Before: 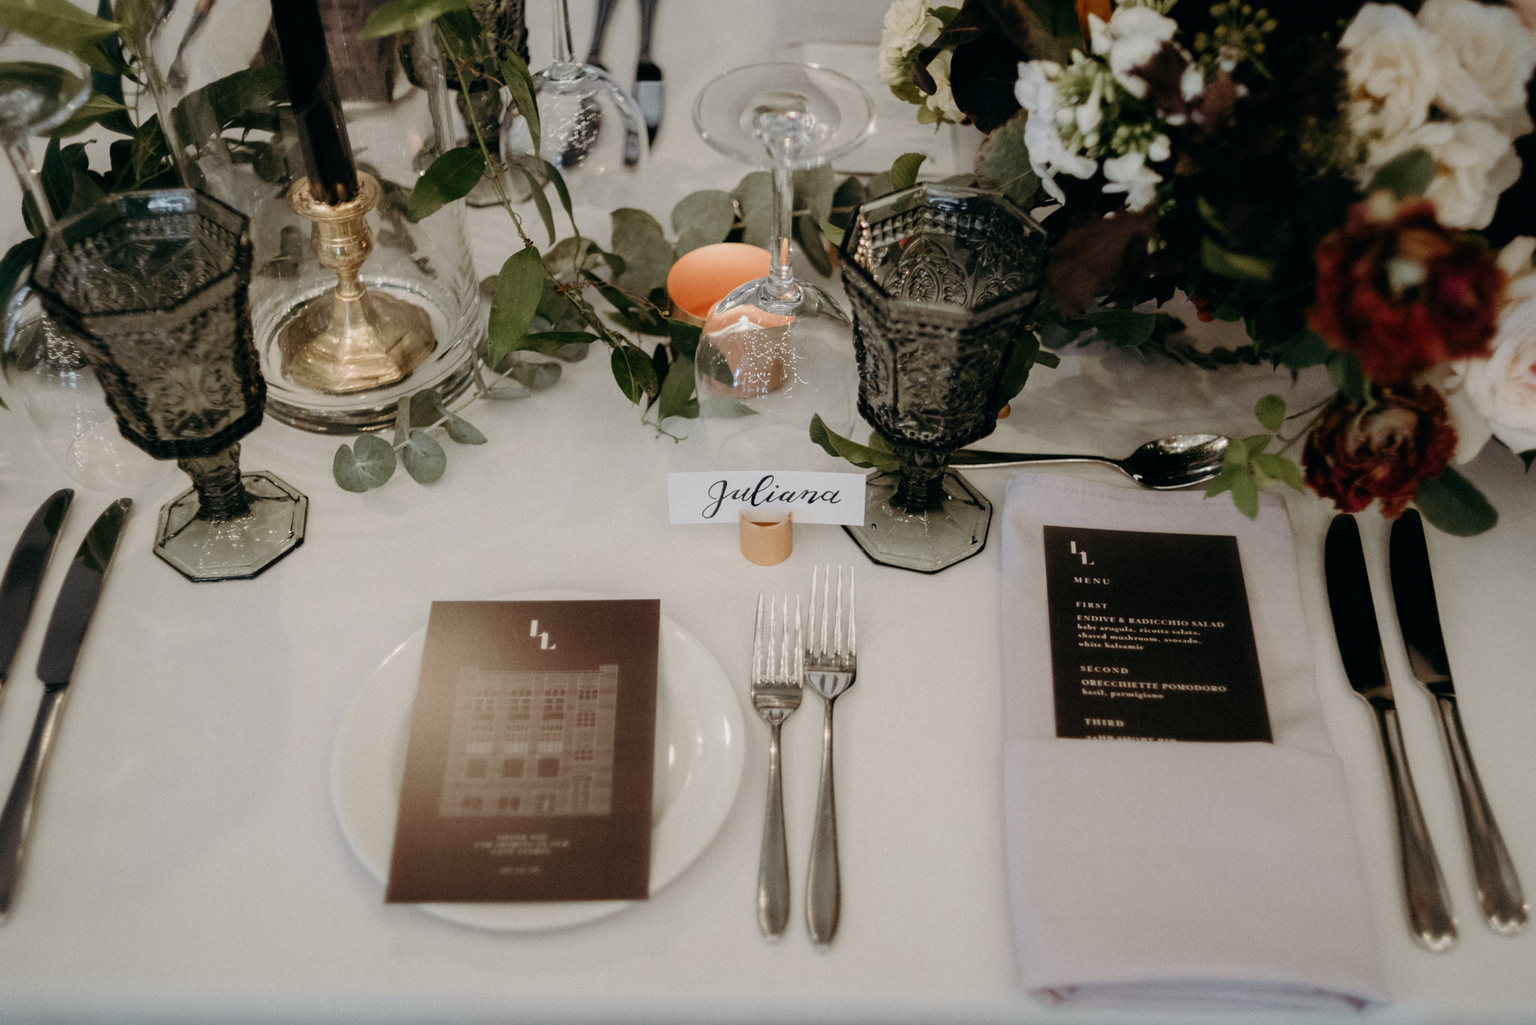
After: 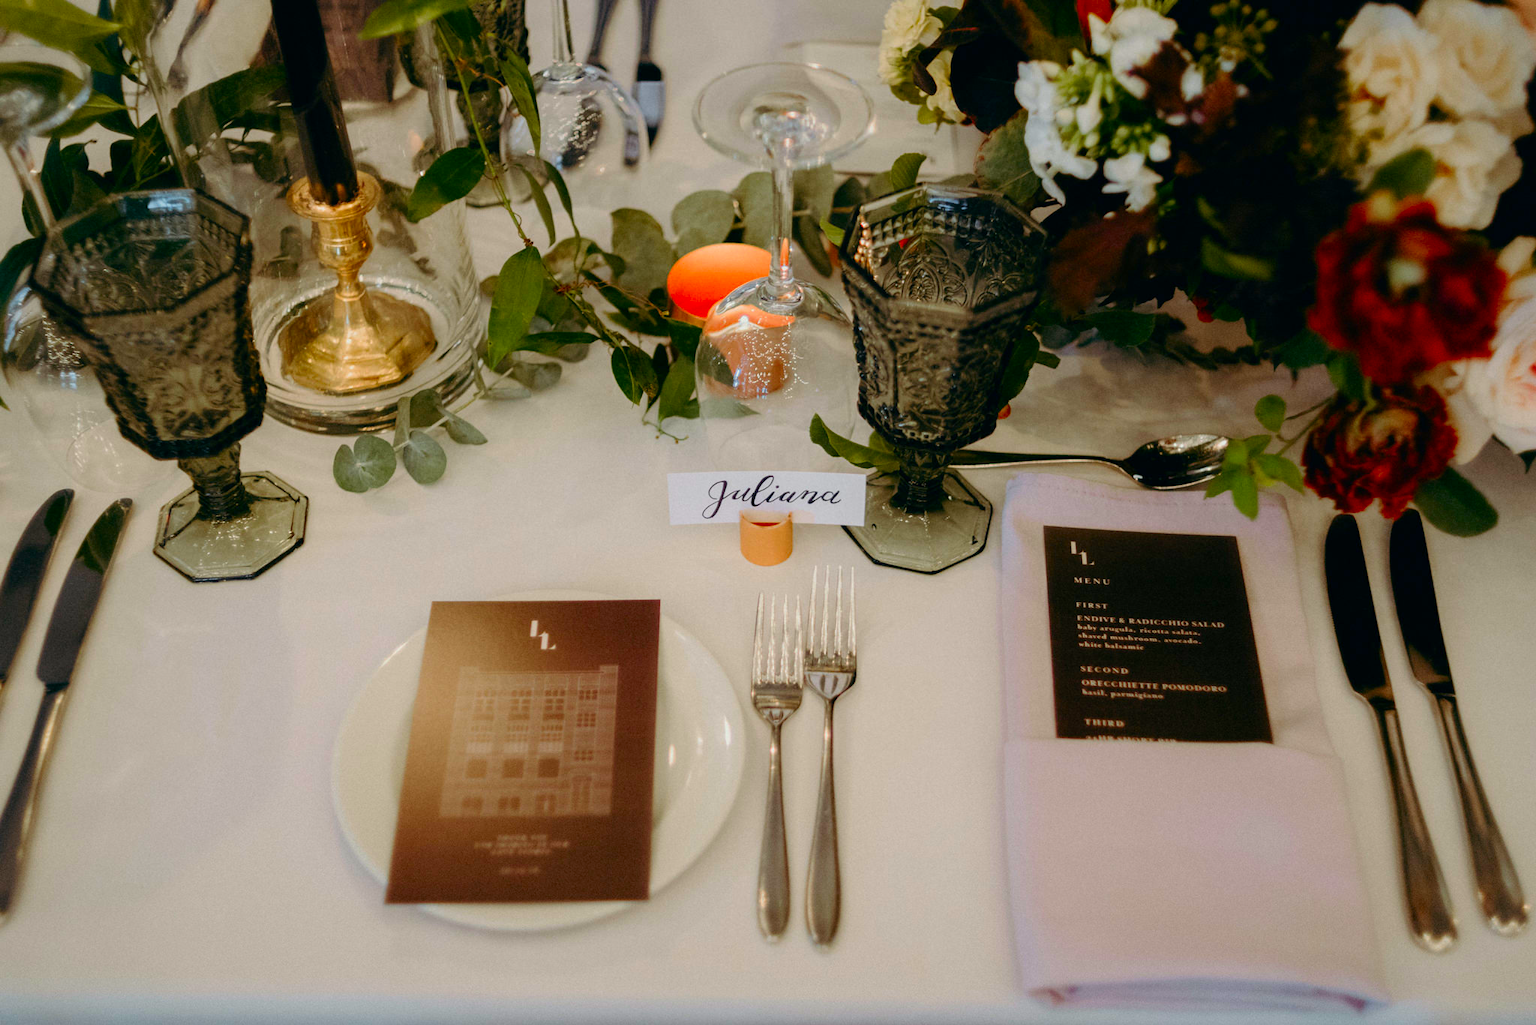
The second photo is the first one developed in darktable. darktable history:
color correction: highlights b* 0.069, saturation 2.14
